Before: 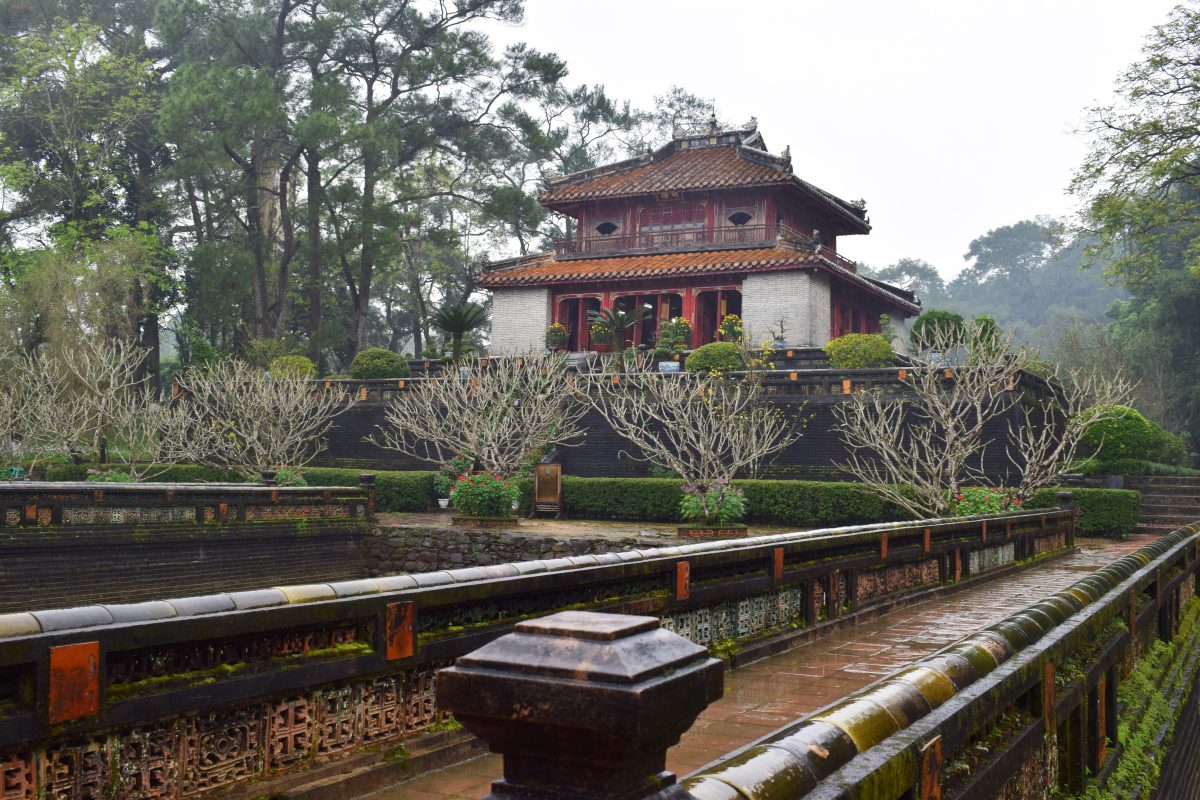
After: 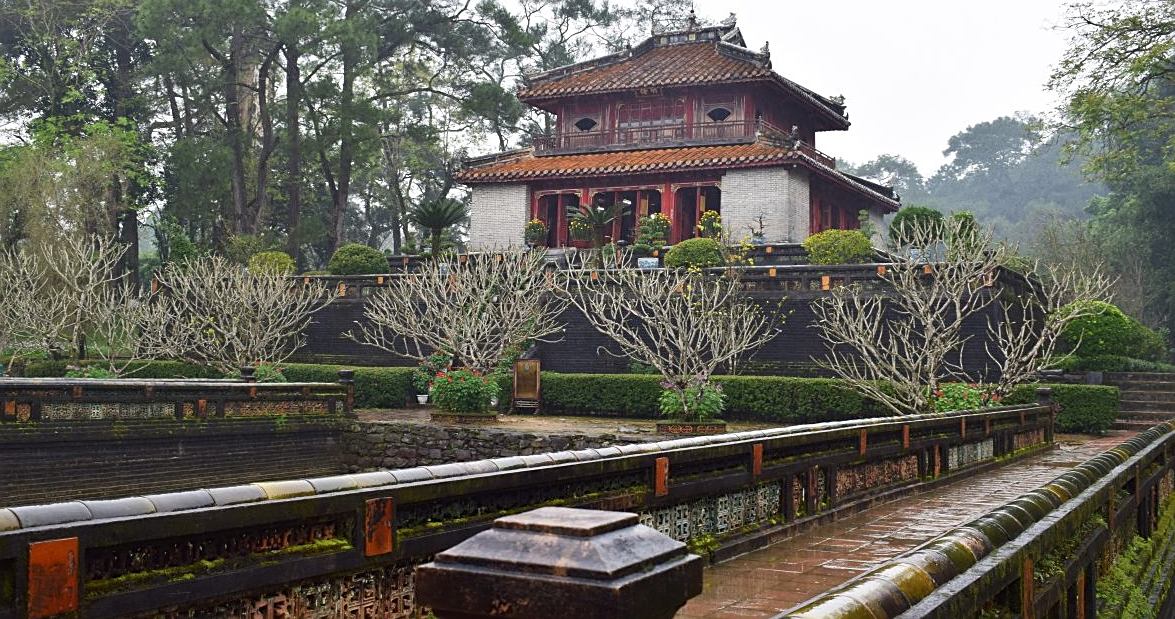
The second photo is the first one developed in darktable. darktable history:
sharpen: on, module defaults
crop and rotate: left 1.806%, top 13.016%, right 0.25%, bottom 9.494%
